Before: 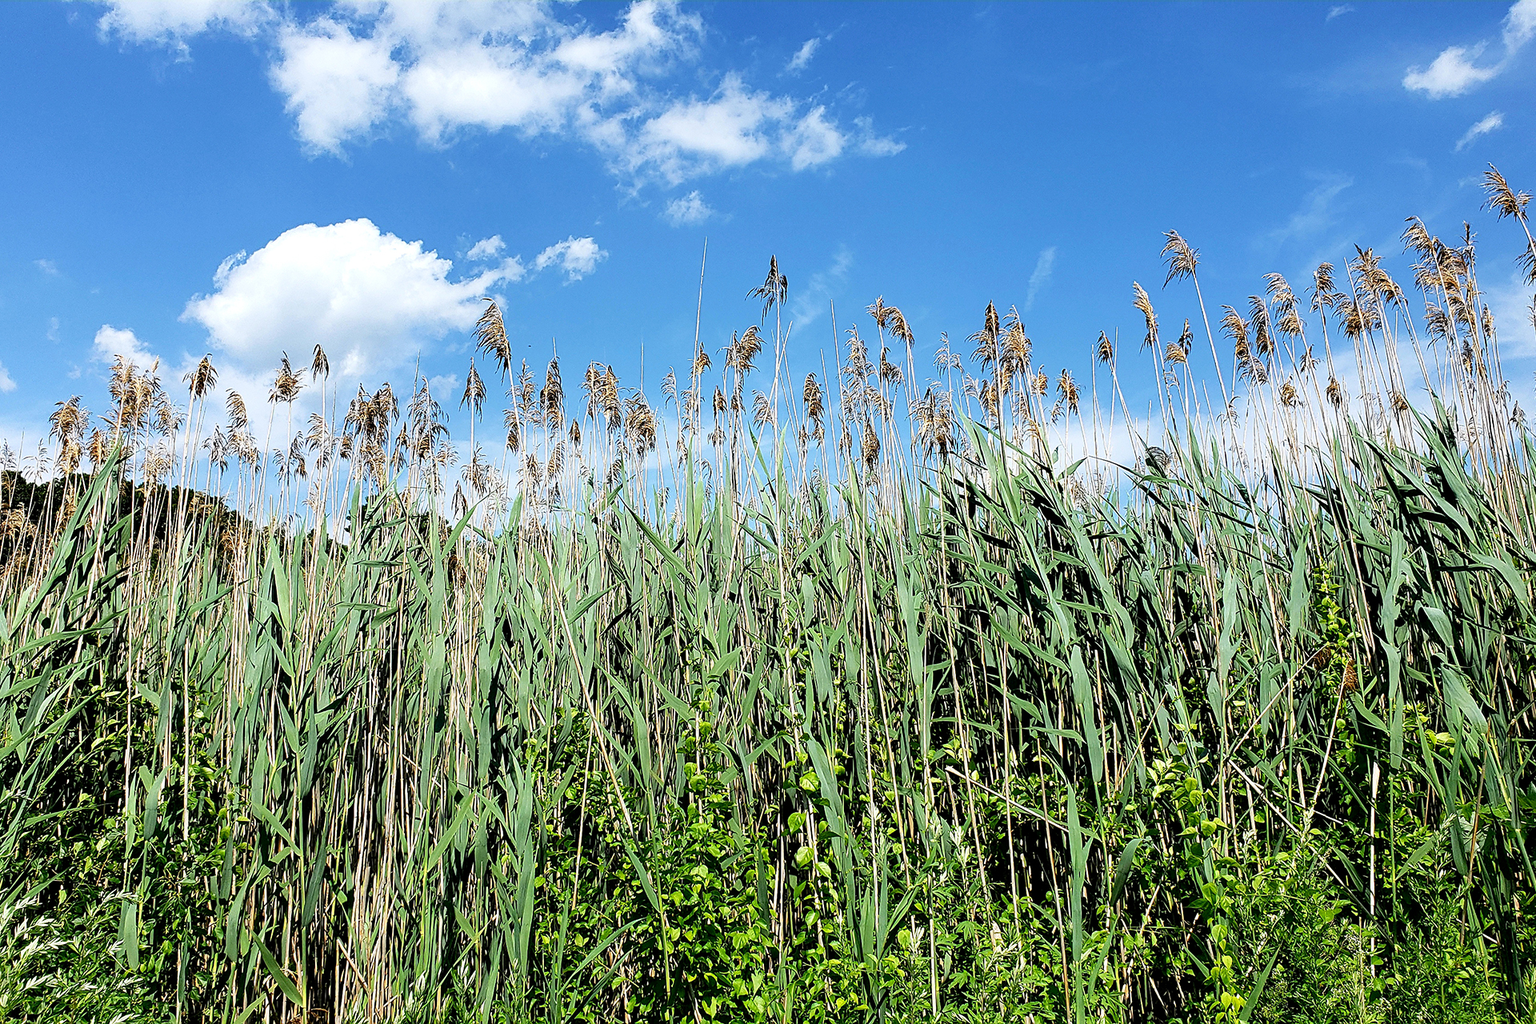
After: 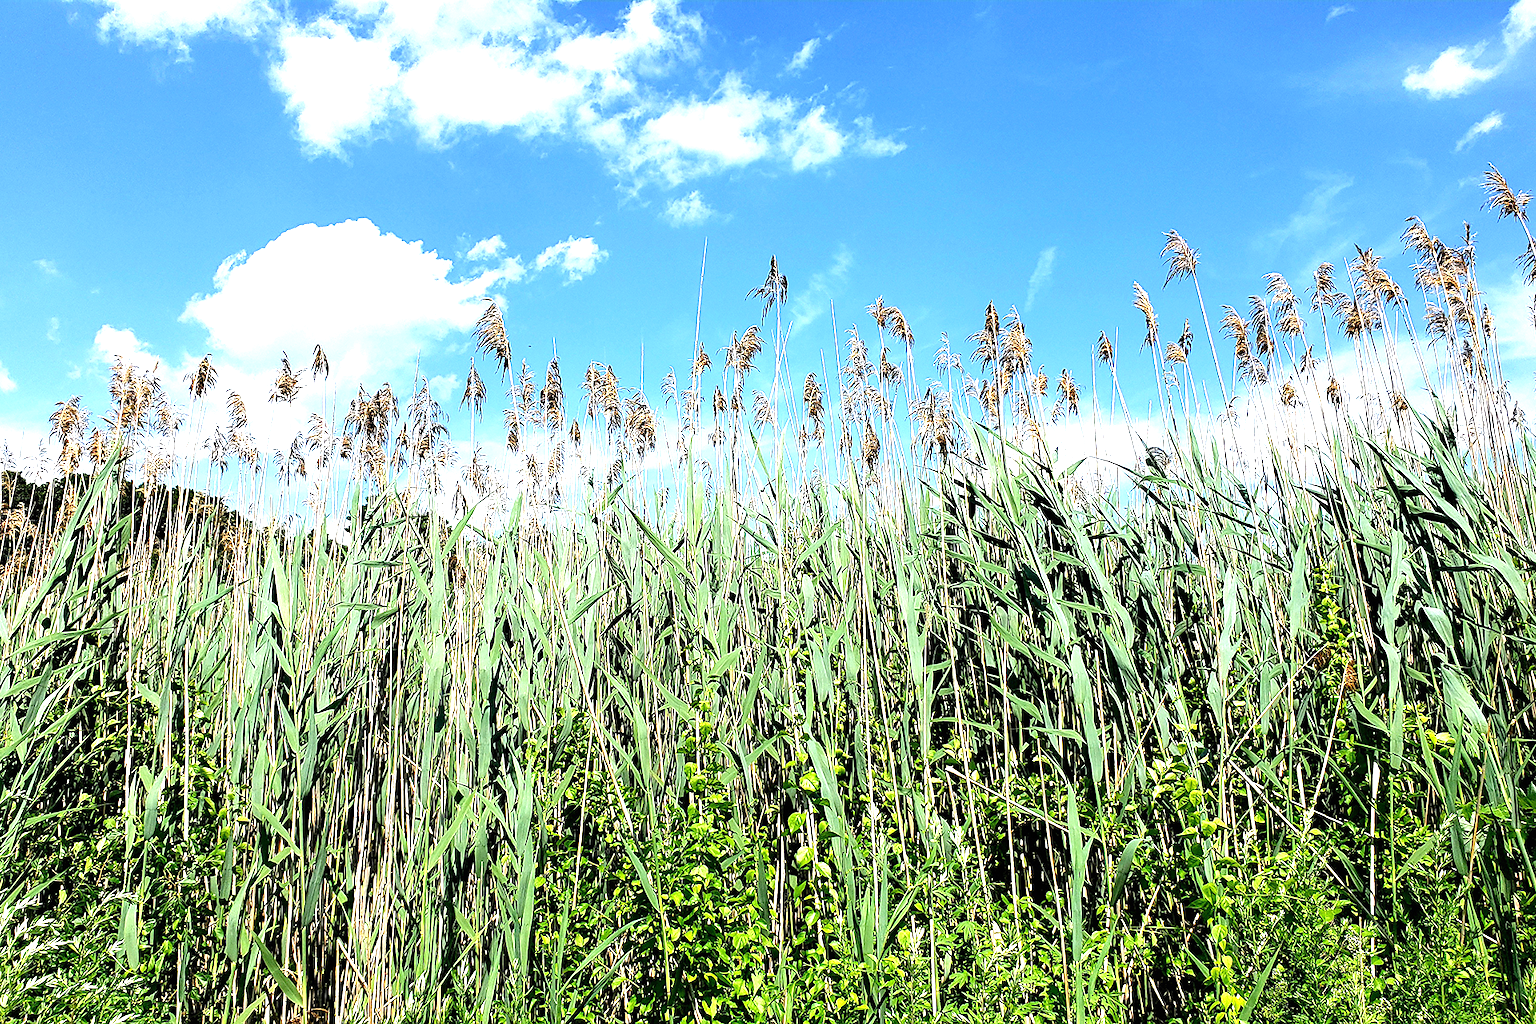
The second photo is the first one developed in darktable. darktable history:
exposure: black level correction 0, exposure 0.892 EV, compensate exposure bias true, compensate highlight preservation false
